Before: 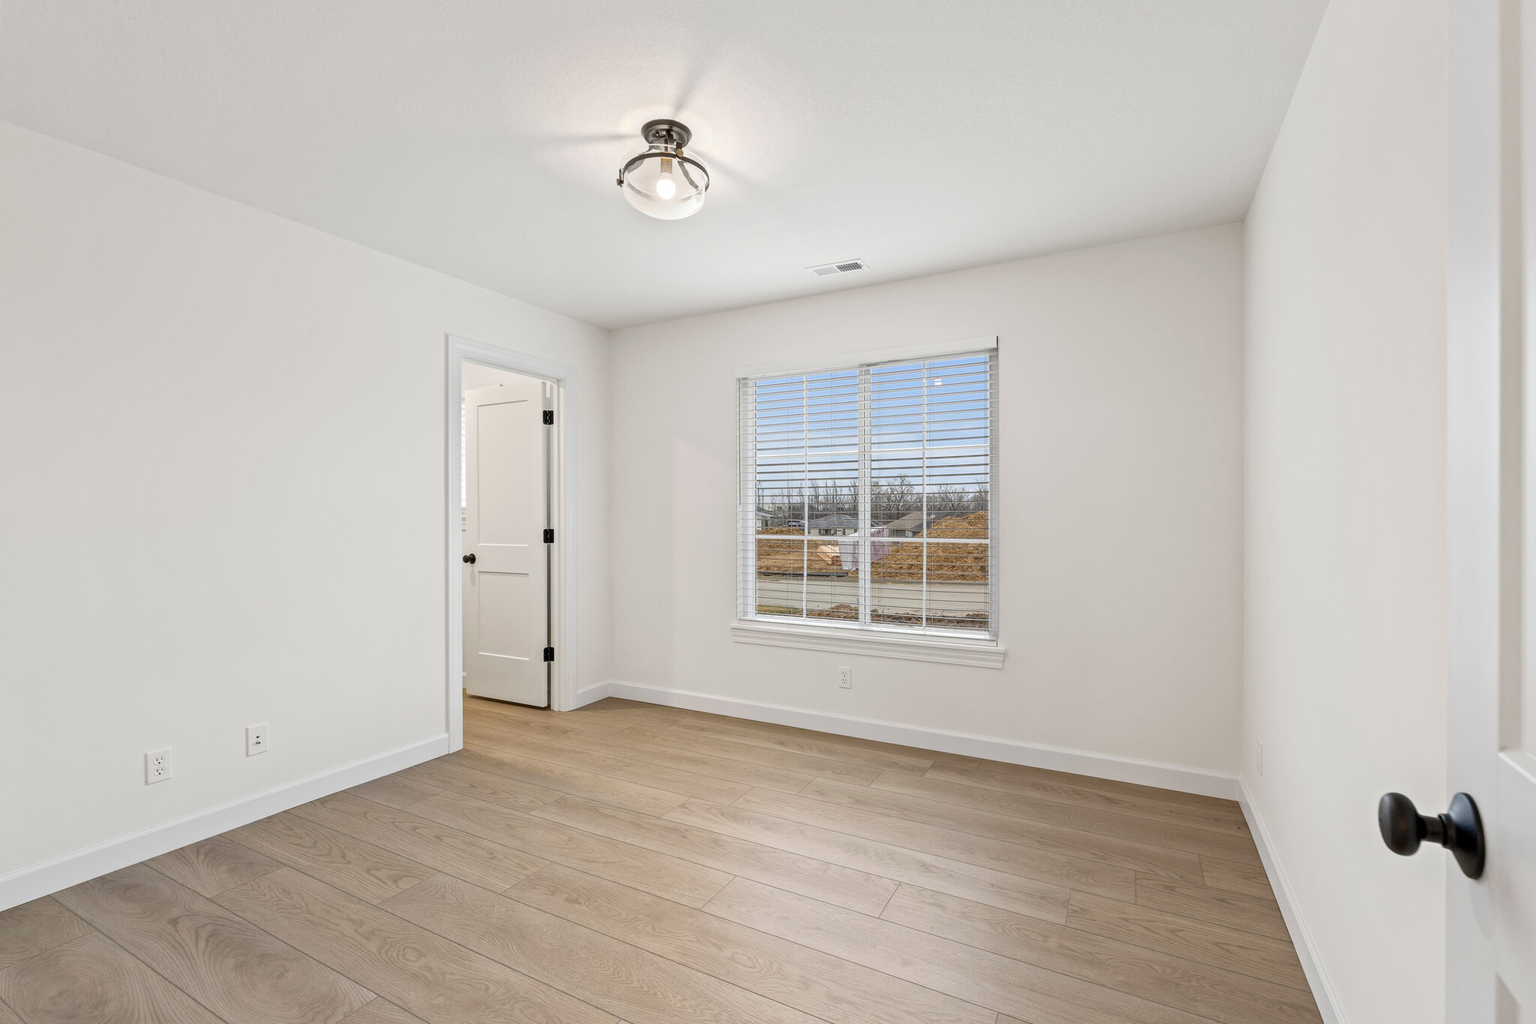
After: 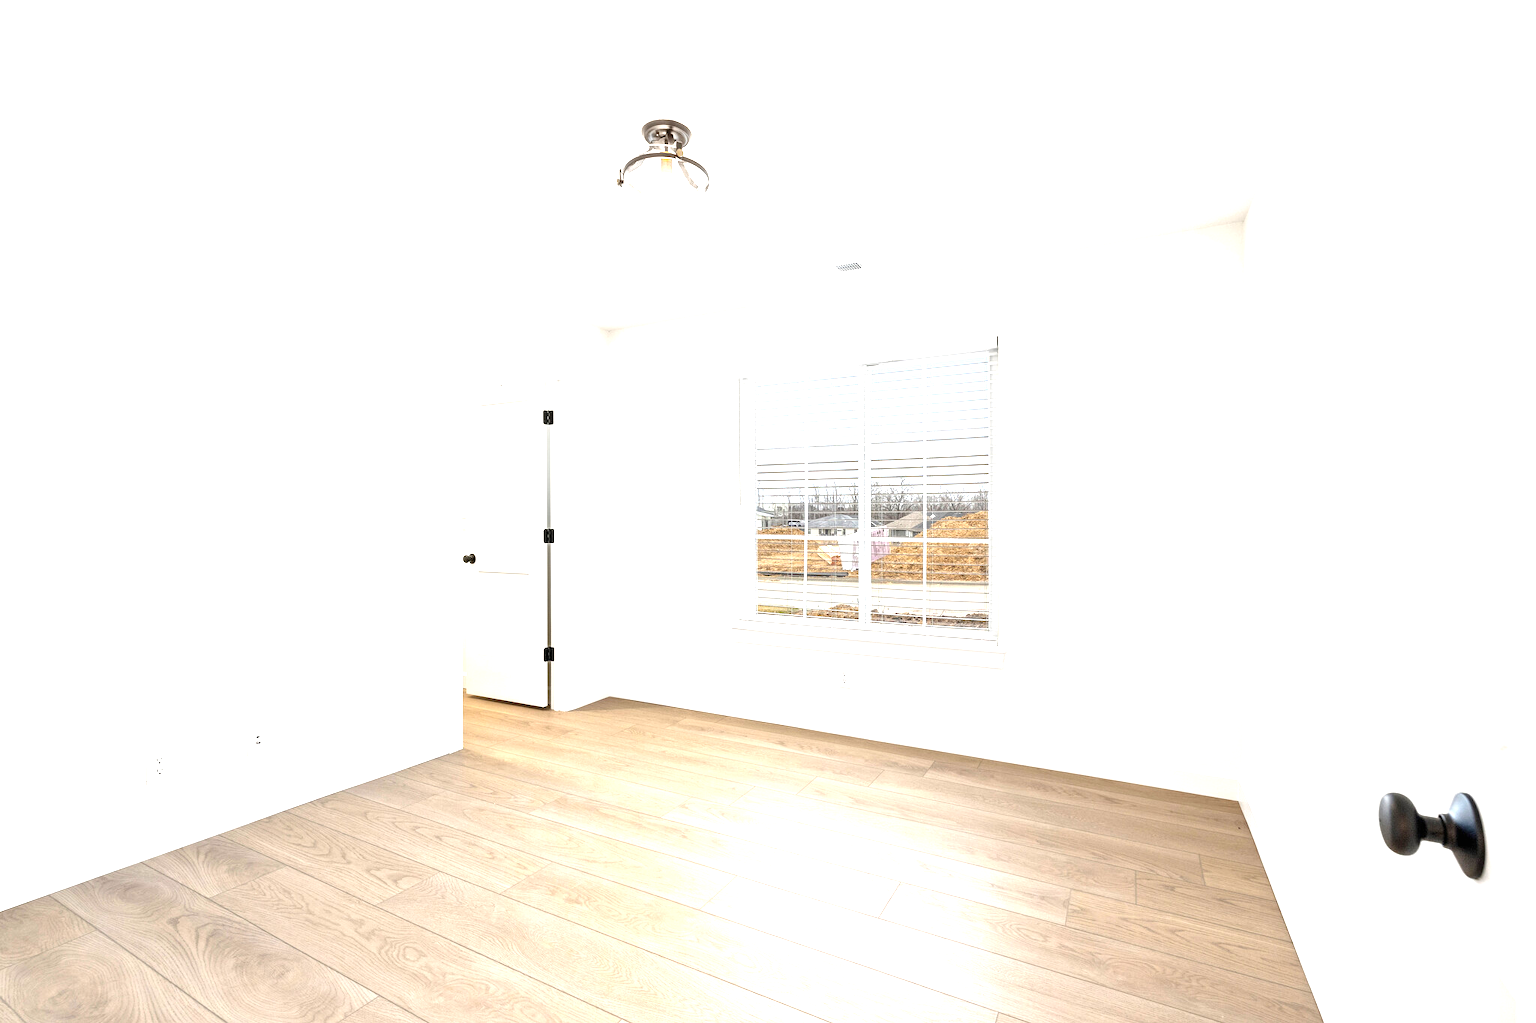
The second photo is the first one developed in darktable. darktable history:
tone equalizer: on, module defaults
exposure: black level correction 0, exposure 1.466 EV, compensate highlight preservation false
